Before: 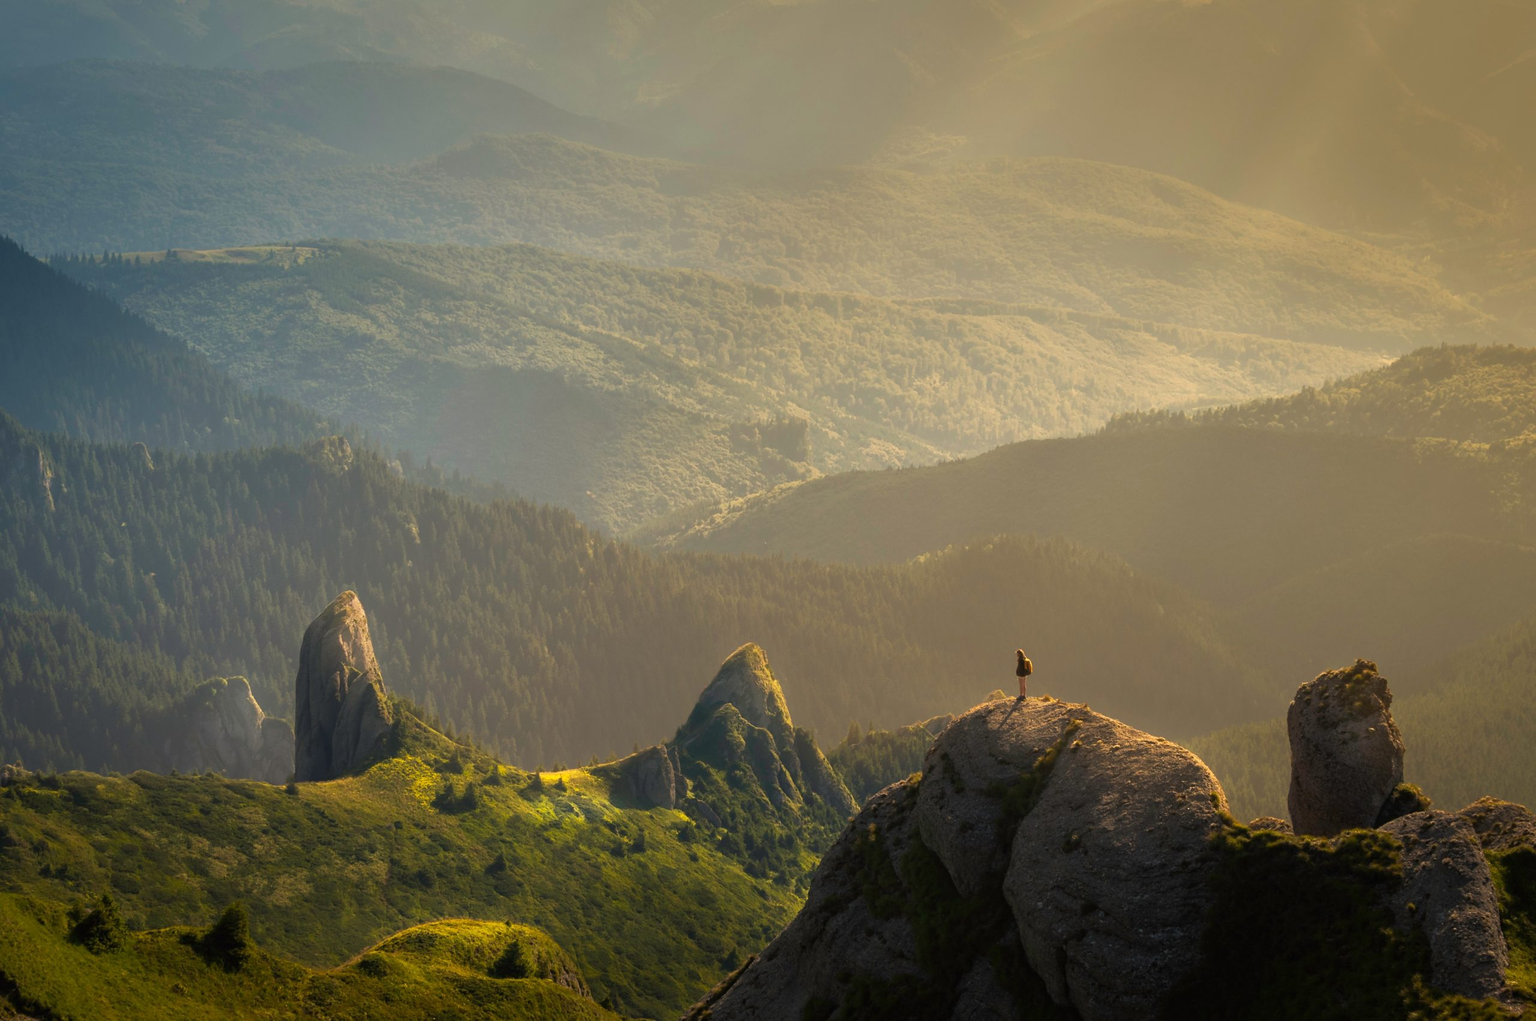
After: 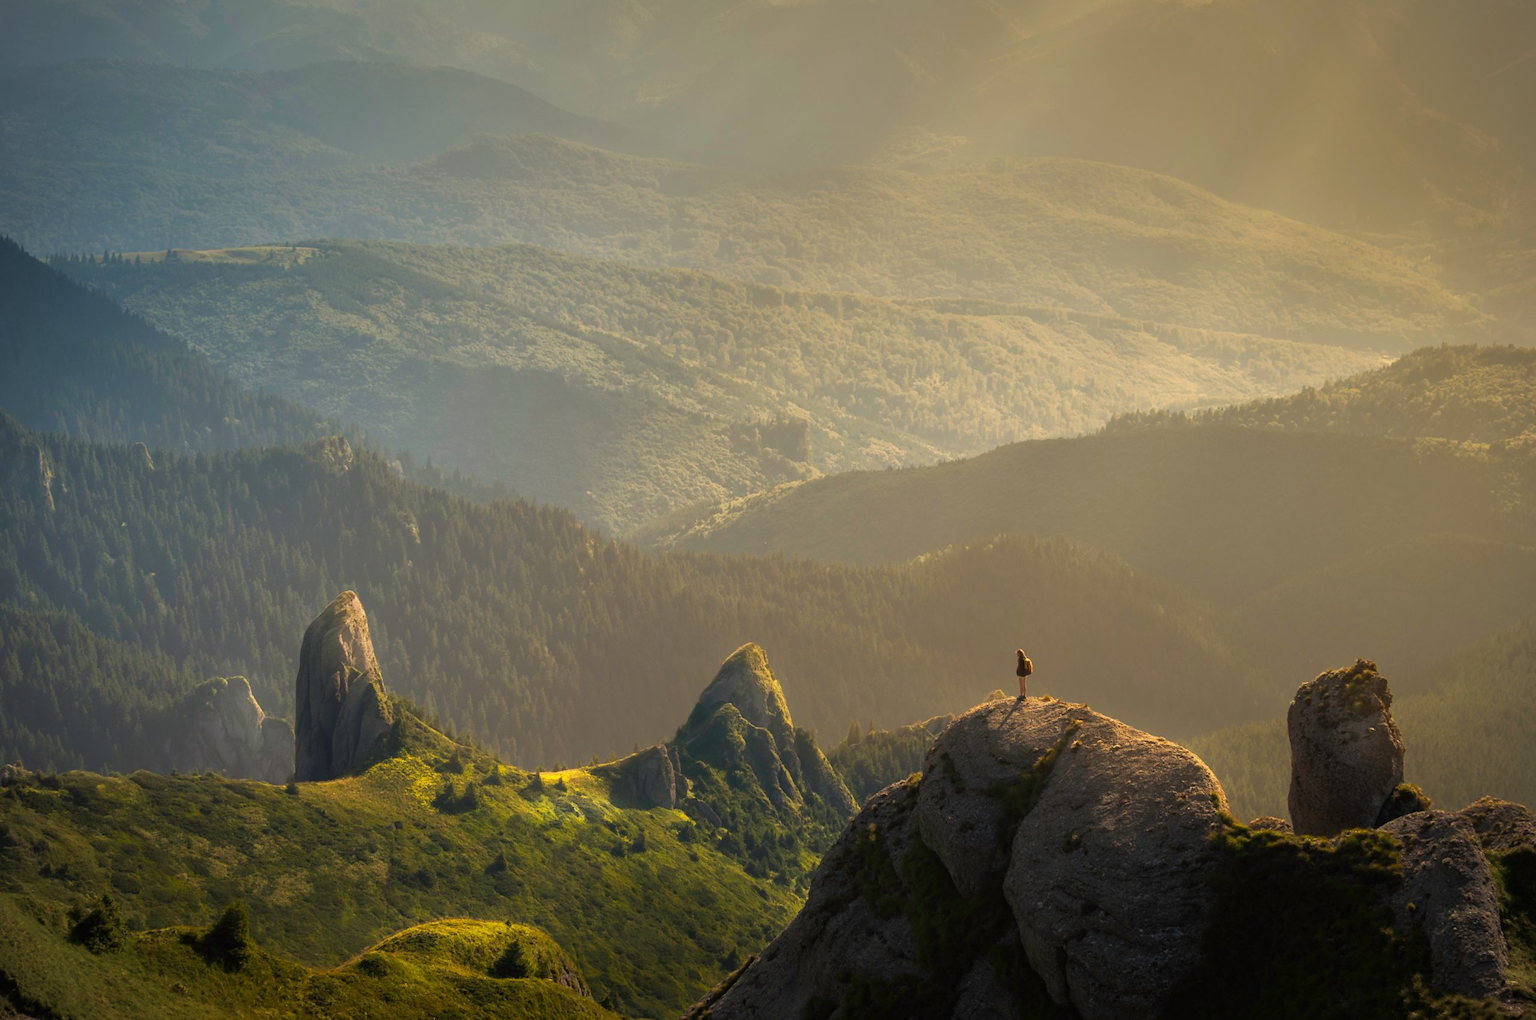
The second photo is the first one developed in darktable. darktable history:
vignetting: fall-off start 91.61%
